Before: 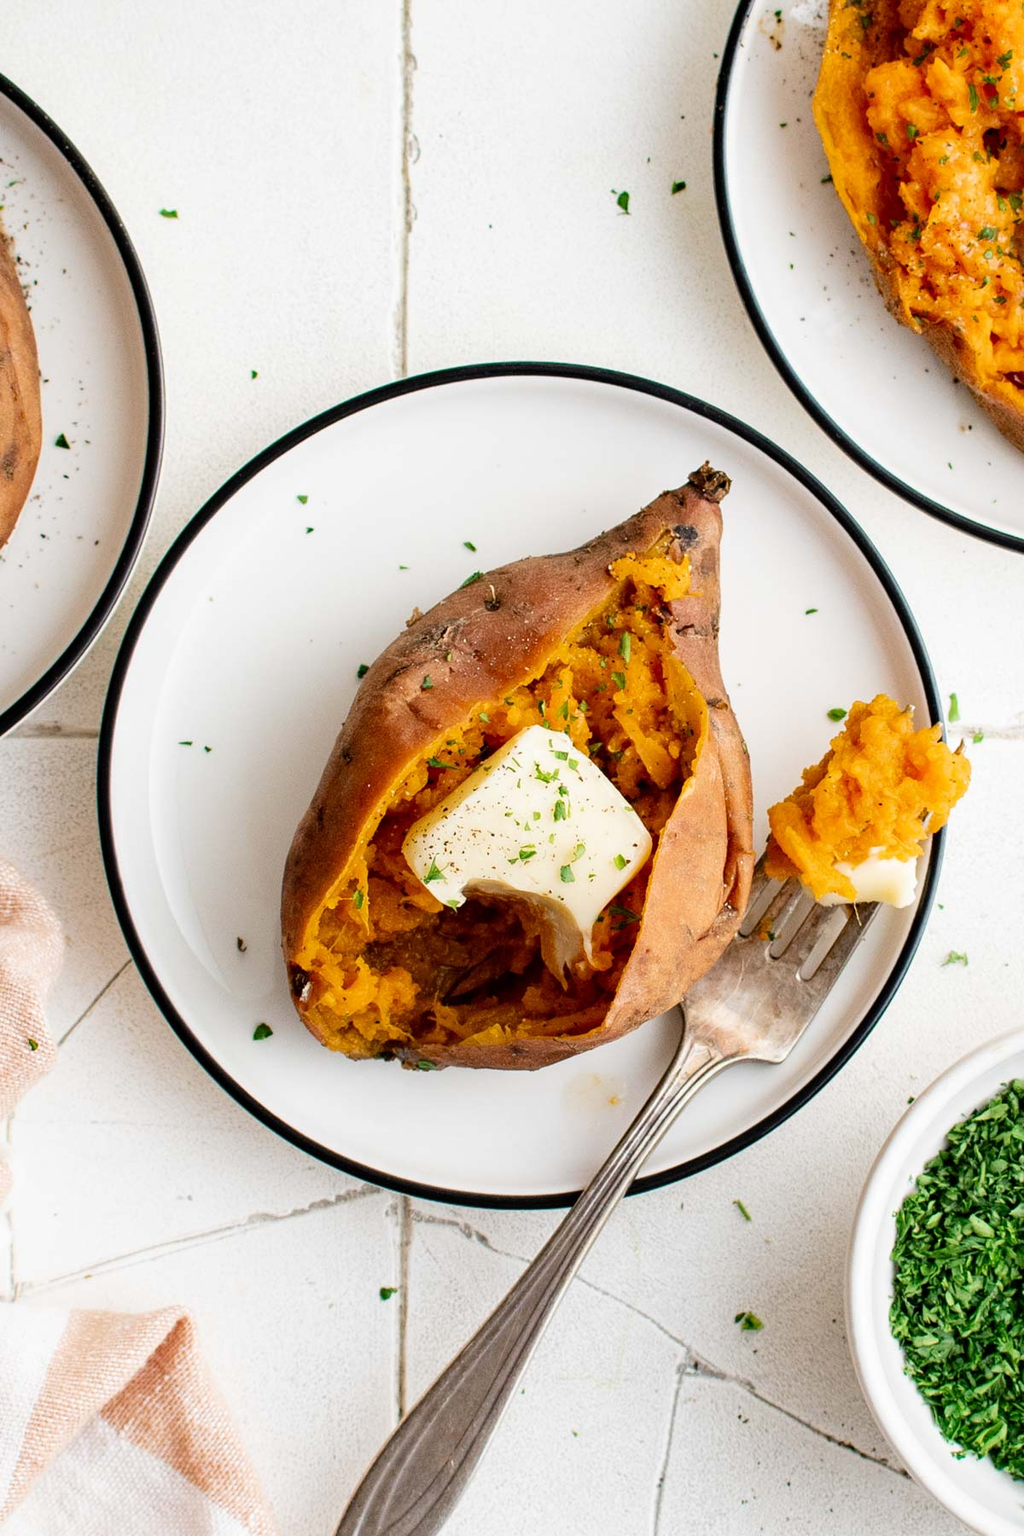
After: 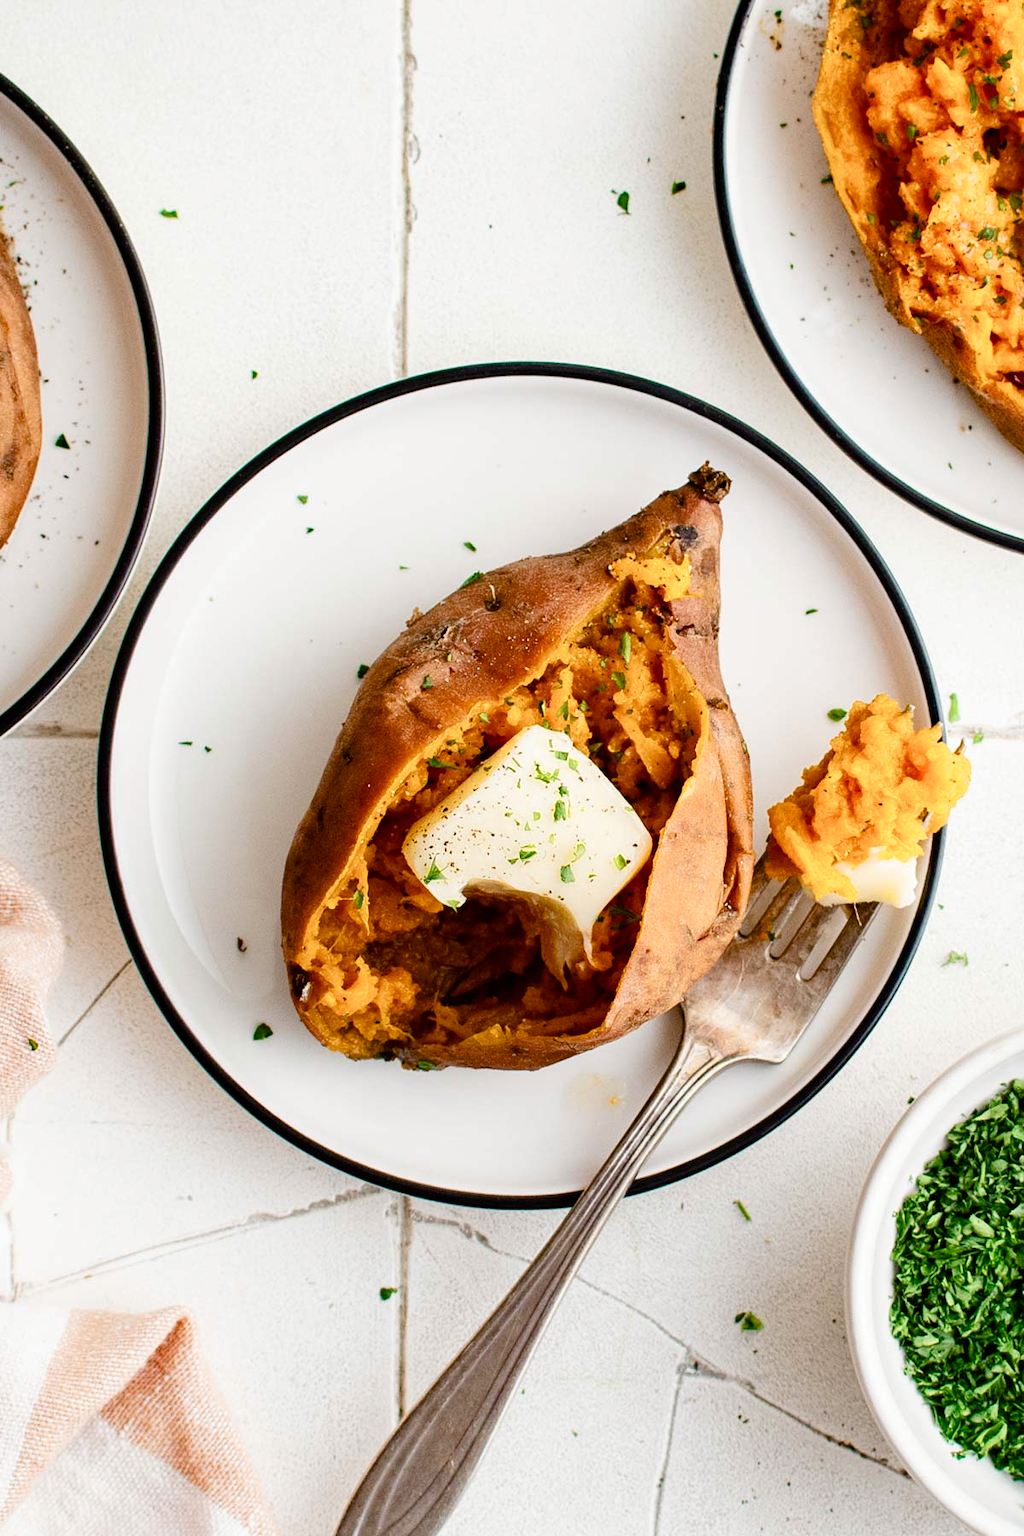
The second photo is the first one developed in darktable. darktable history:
color balance rgb: power › chroma 0.31%, power › hue 22.56°, linear chroma grading › global chroma 9.008%, perceptual saturation grading › global saturation 0.495%, perceptual saturation grading › highlights -18.708%, perceptual saturation grading › mid-tones 6.548%, perceptual saturation grading › shadows 27.532%, saturation formula JzAzBz (2021)
